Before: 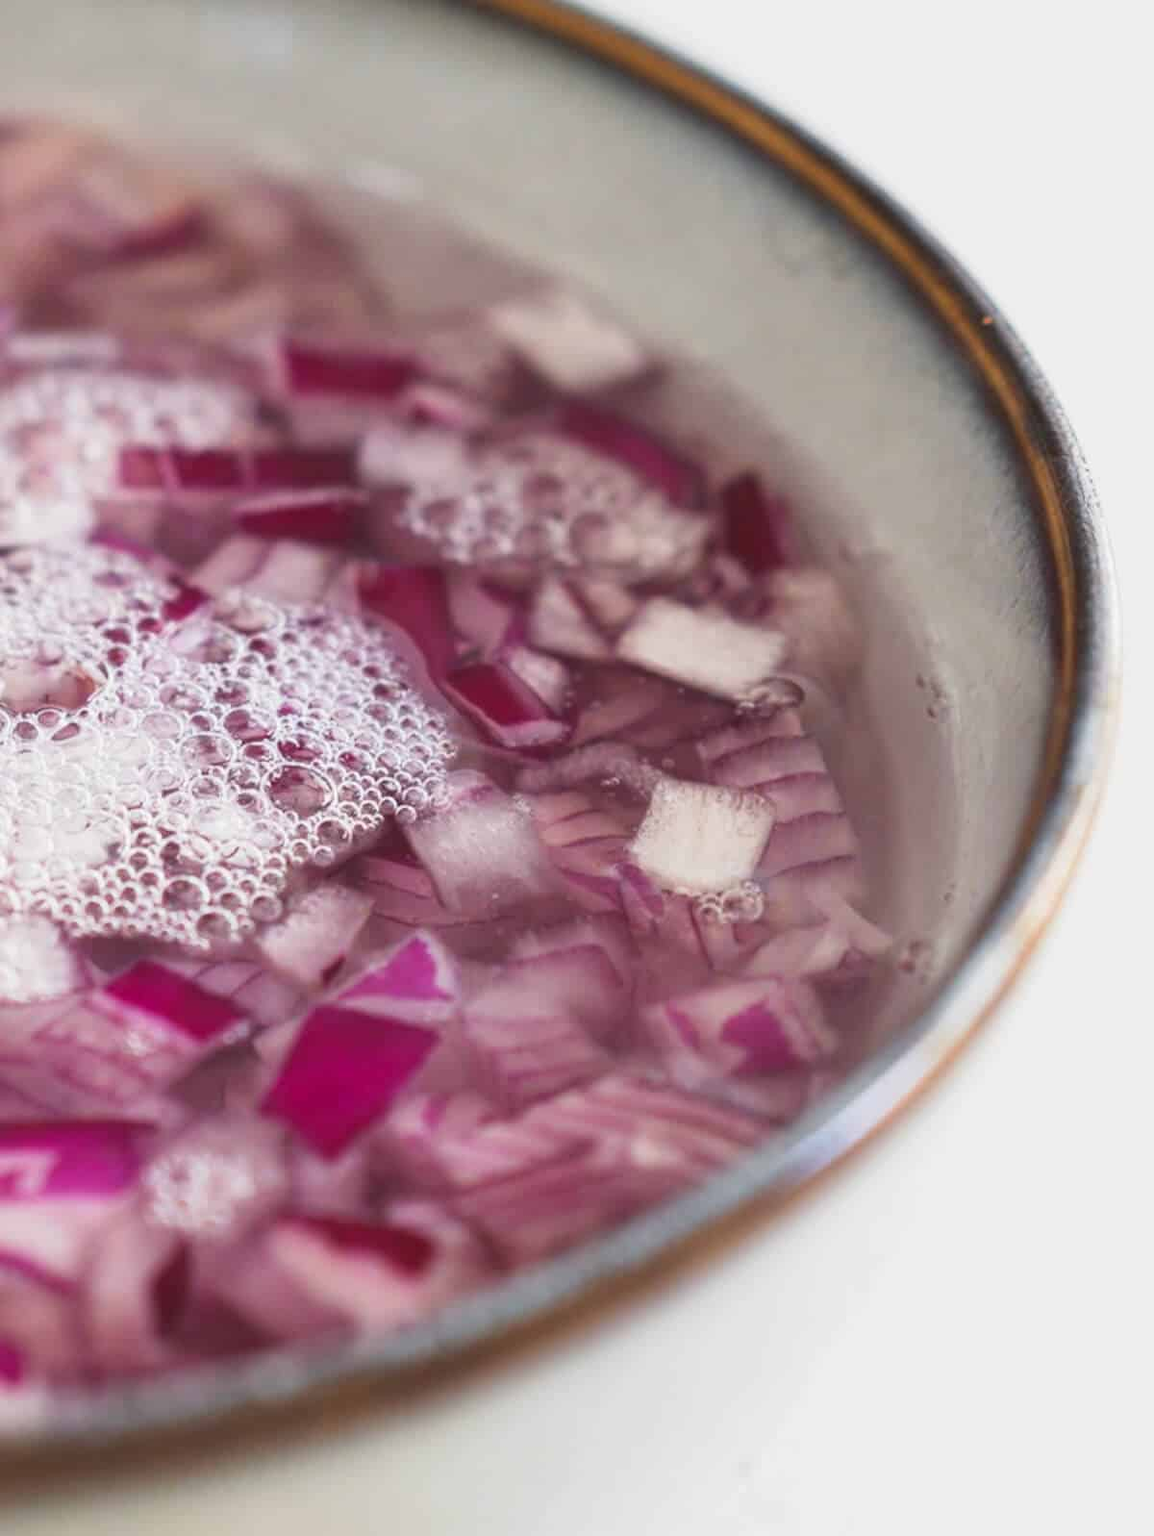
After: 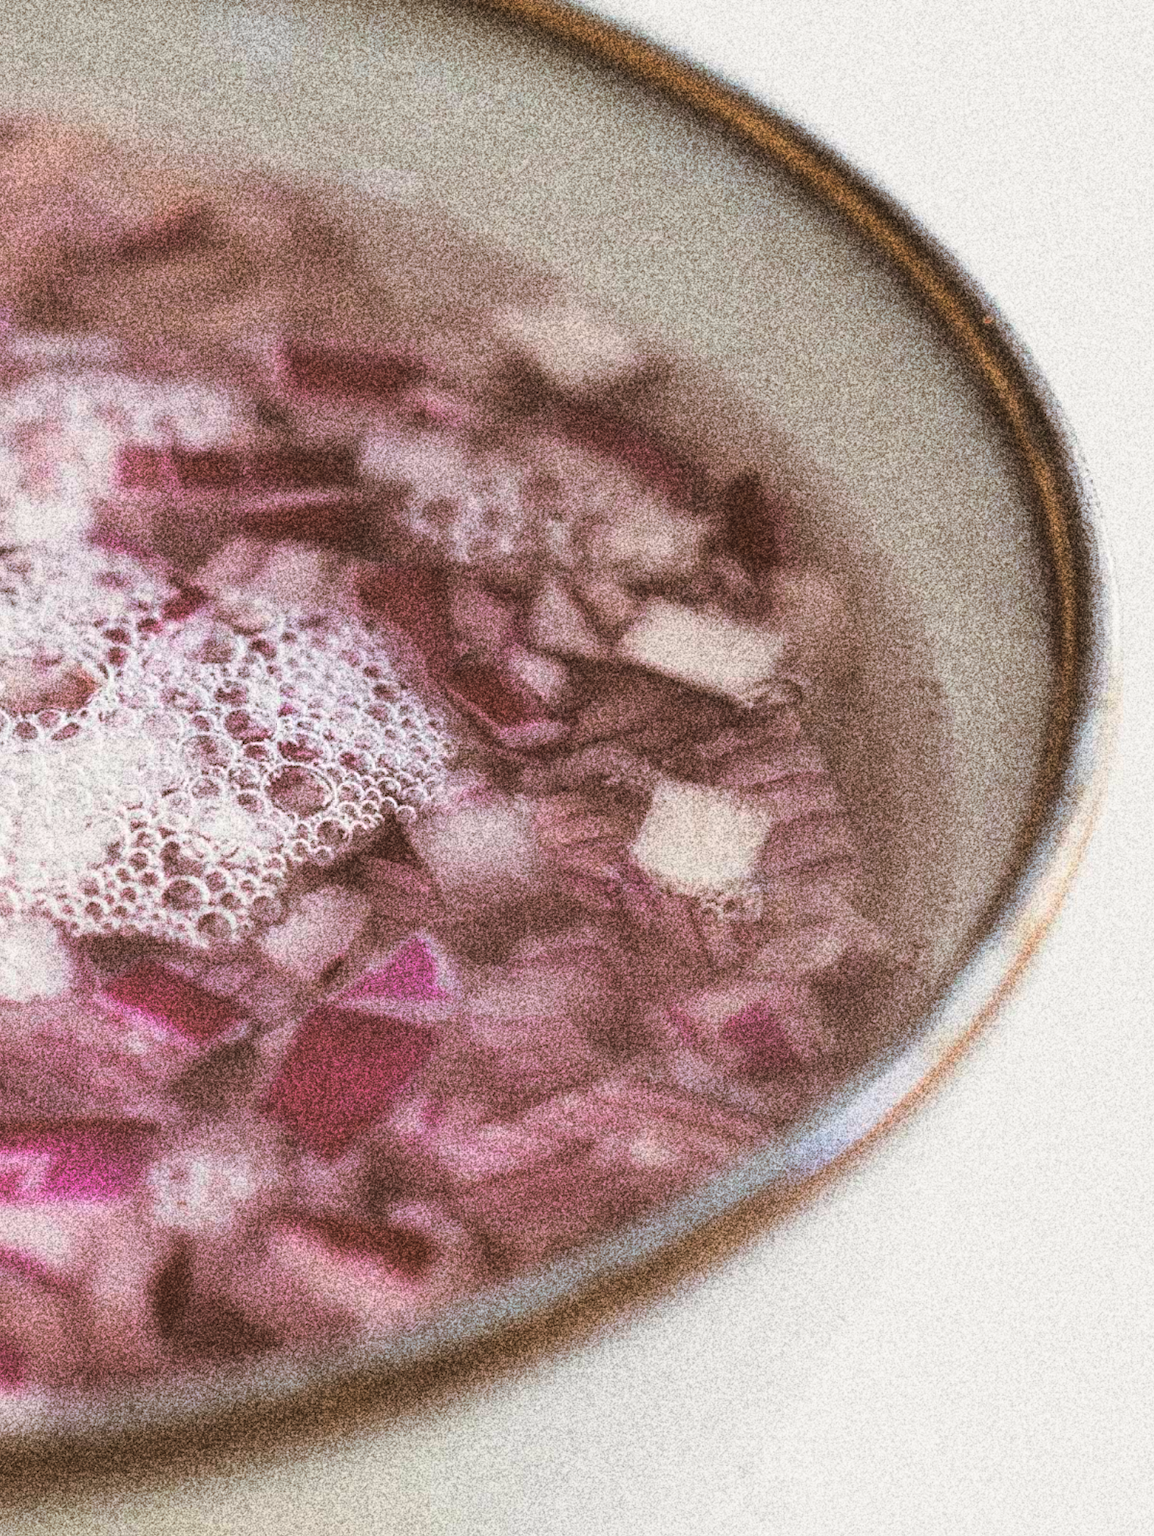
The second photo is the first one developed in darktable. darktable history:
split-toning: shadows › hue 32.4°, shadows › saturation 0.51, highlights › hue 180°, highlights › saturation 0, balance -60.17, compress 55.19%
white balance: red 1.009, blue 0.985
grain: coarseness 30.02 ISO, strength 100%
